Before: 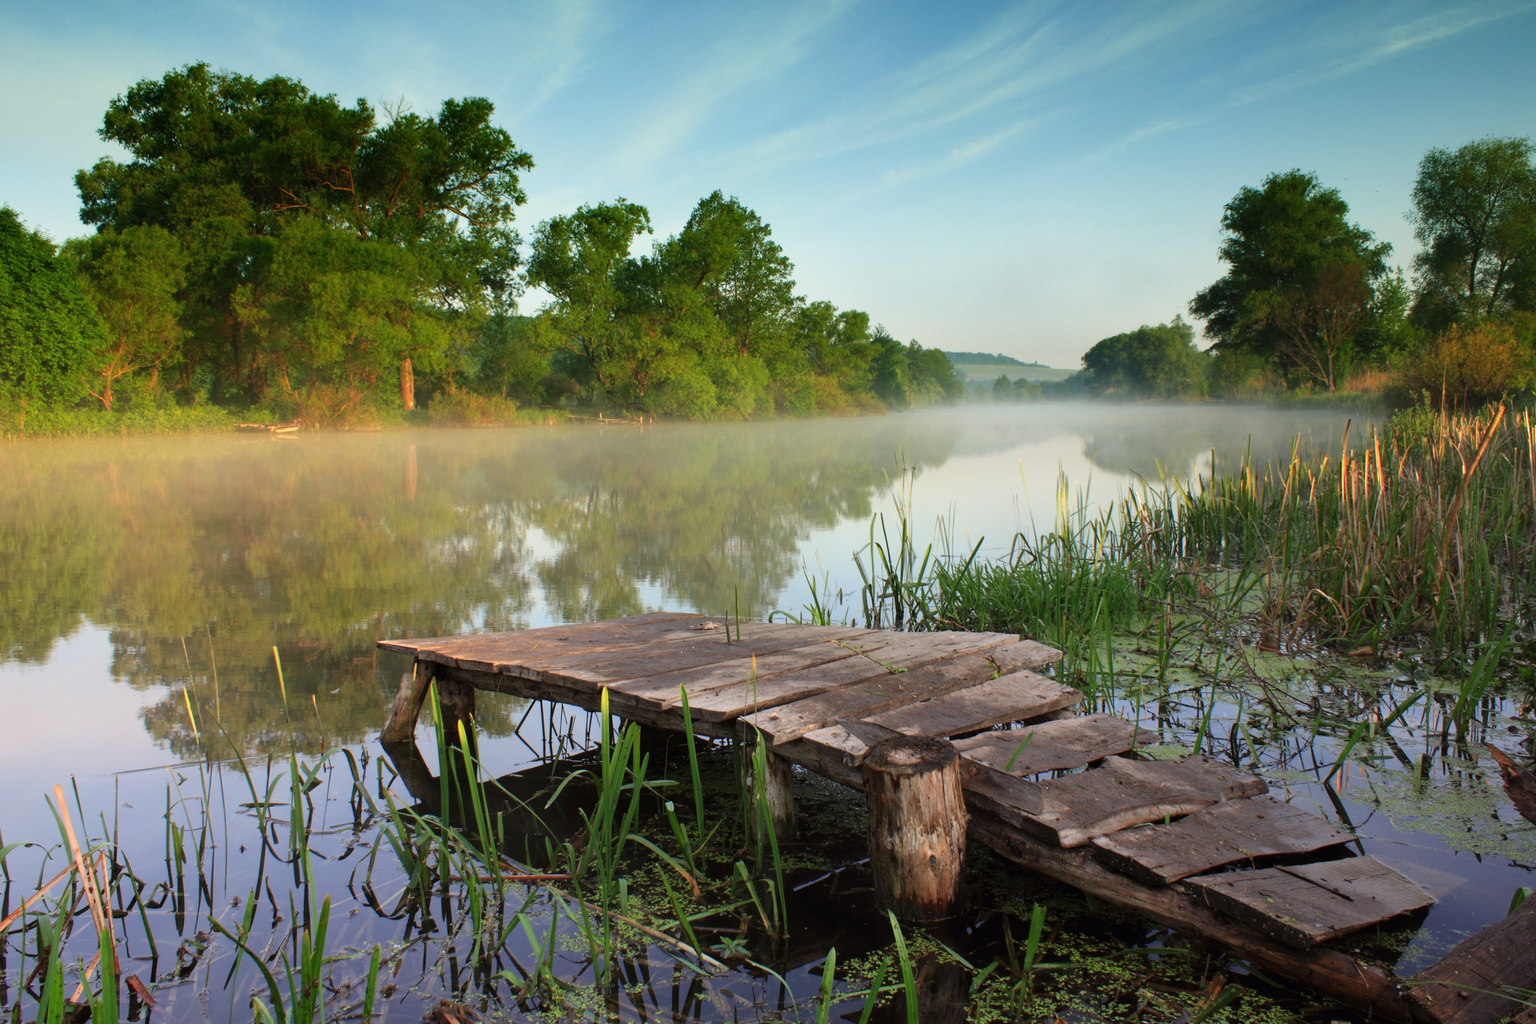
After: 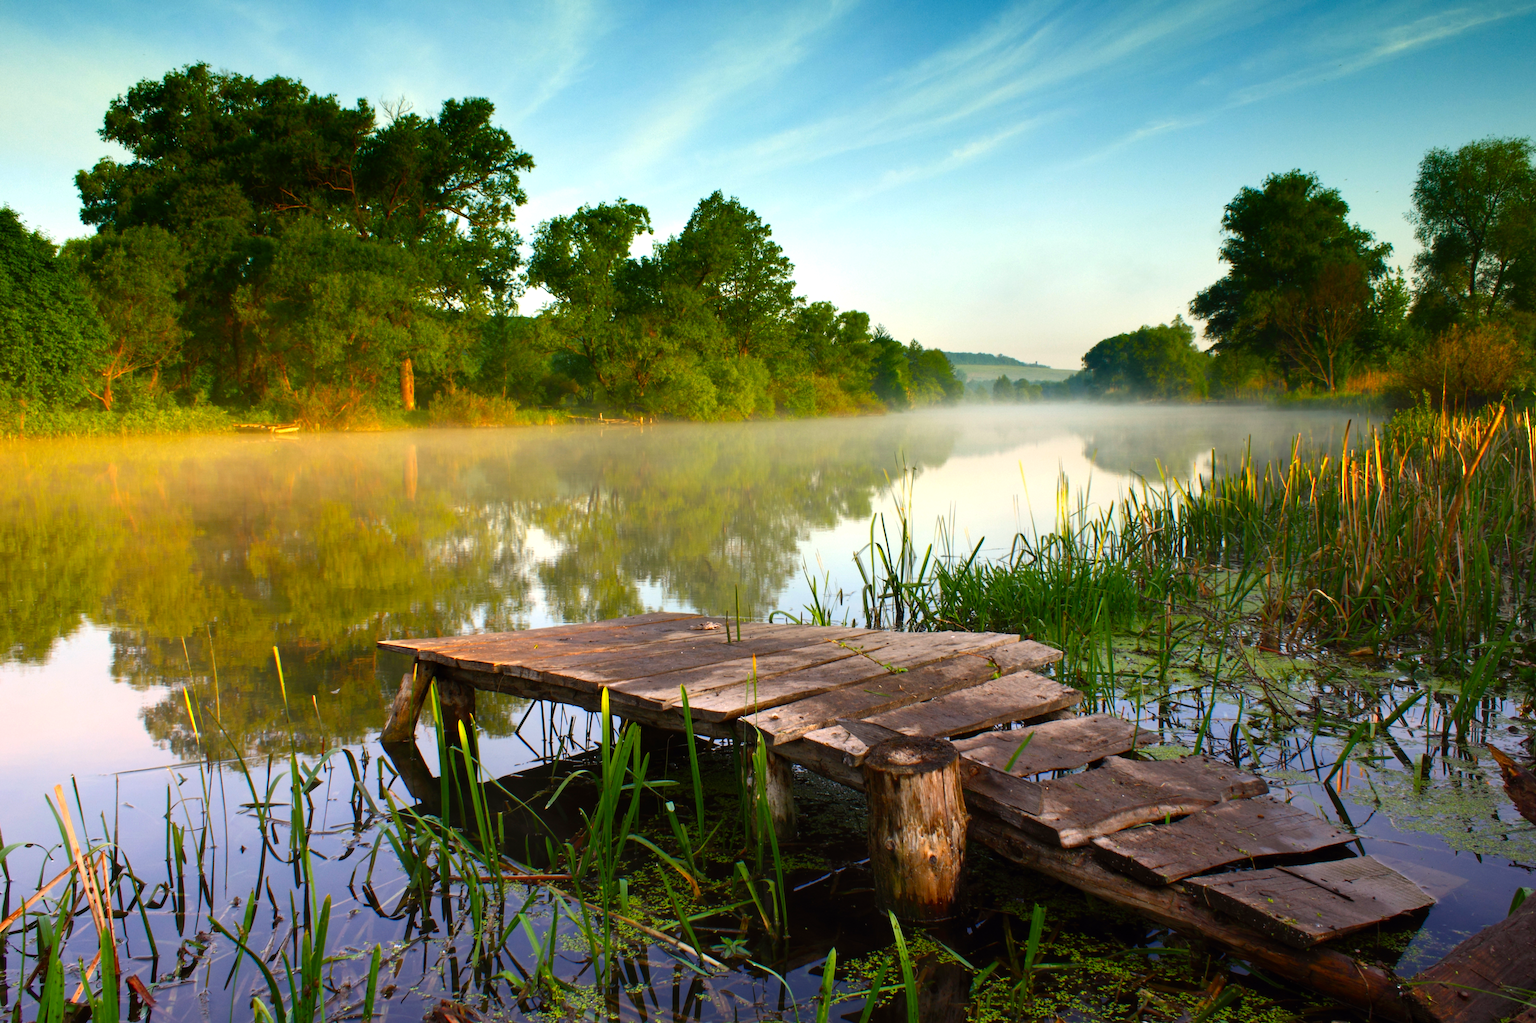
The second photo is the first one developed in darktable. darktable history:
color balance rgb: highlights gain › chroma 1.623%, highlights gain › hue 57.38°, perceptual saturation grading › global saturation 20%, perceptual saturation grading › highlights 1.665%, perceptual saturation grading › shadows 50.12%, perceptual brilliance grading › global brilliance 14.35%, perceptual brilliance grading › shadows -34.474%, global vibrance 20%
